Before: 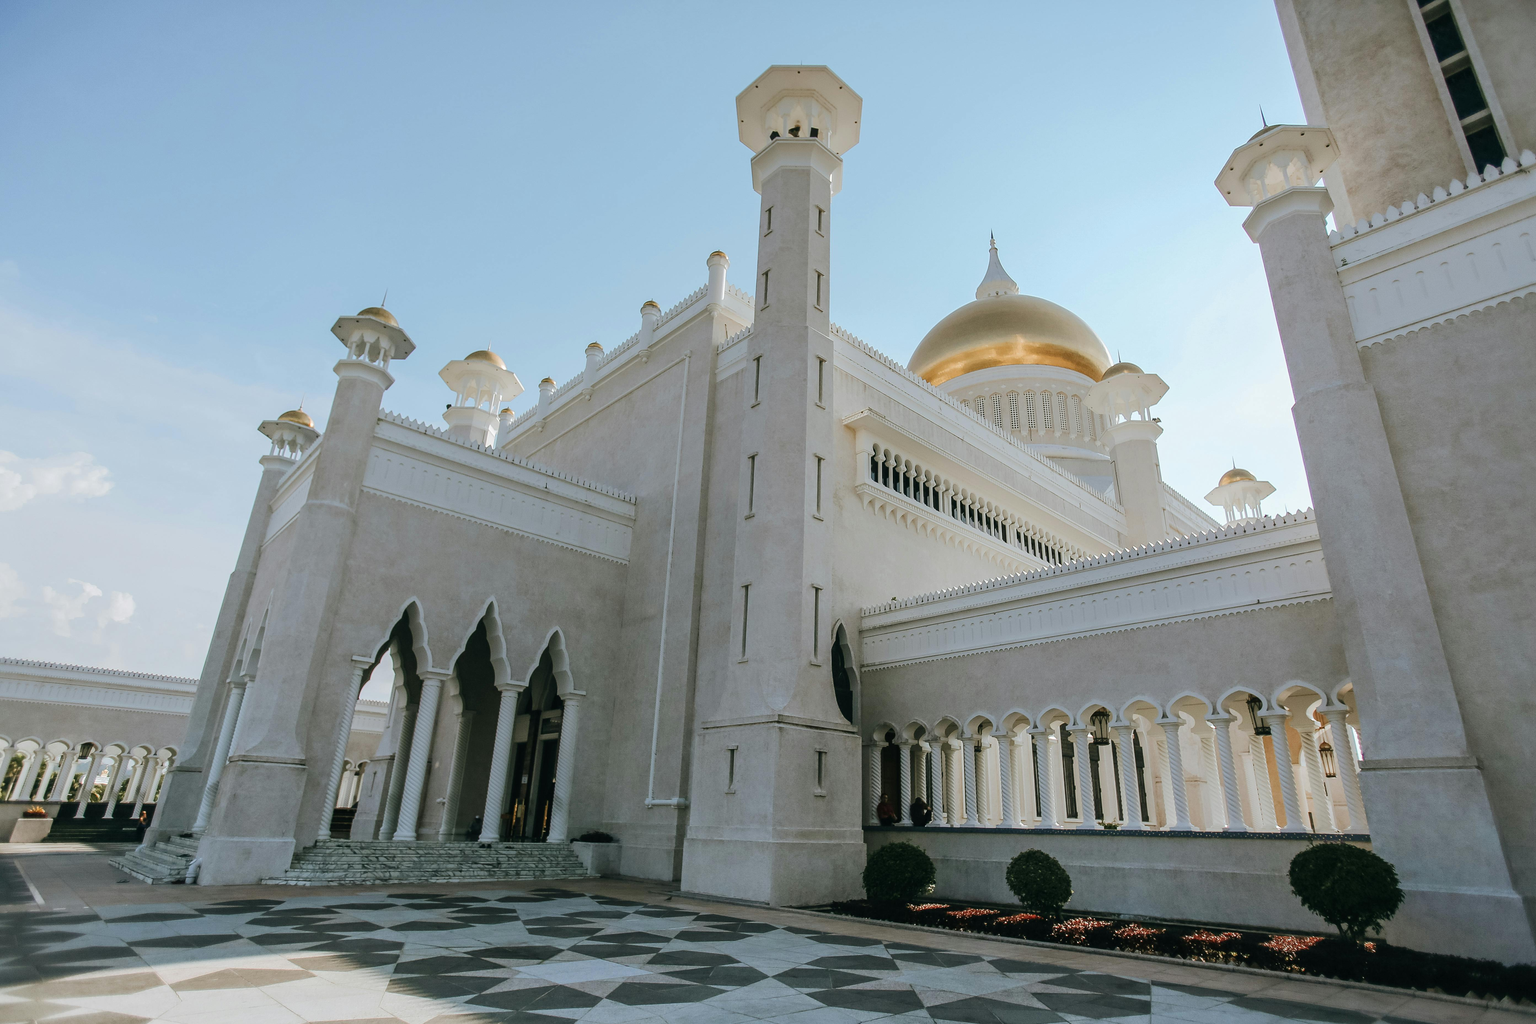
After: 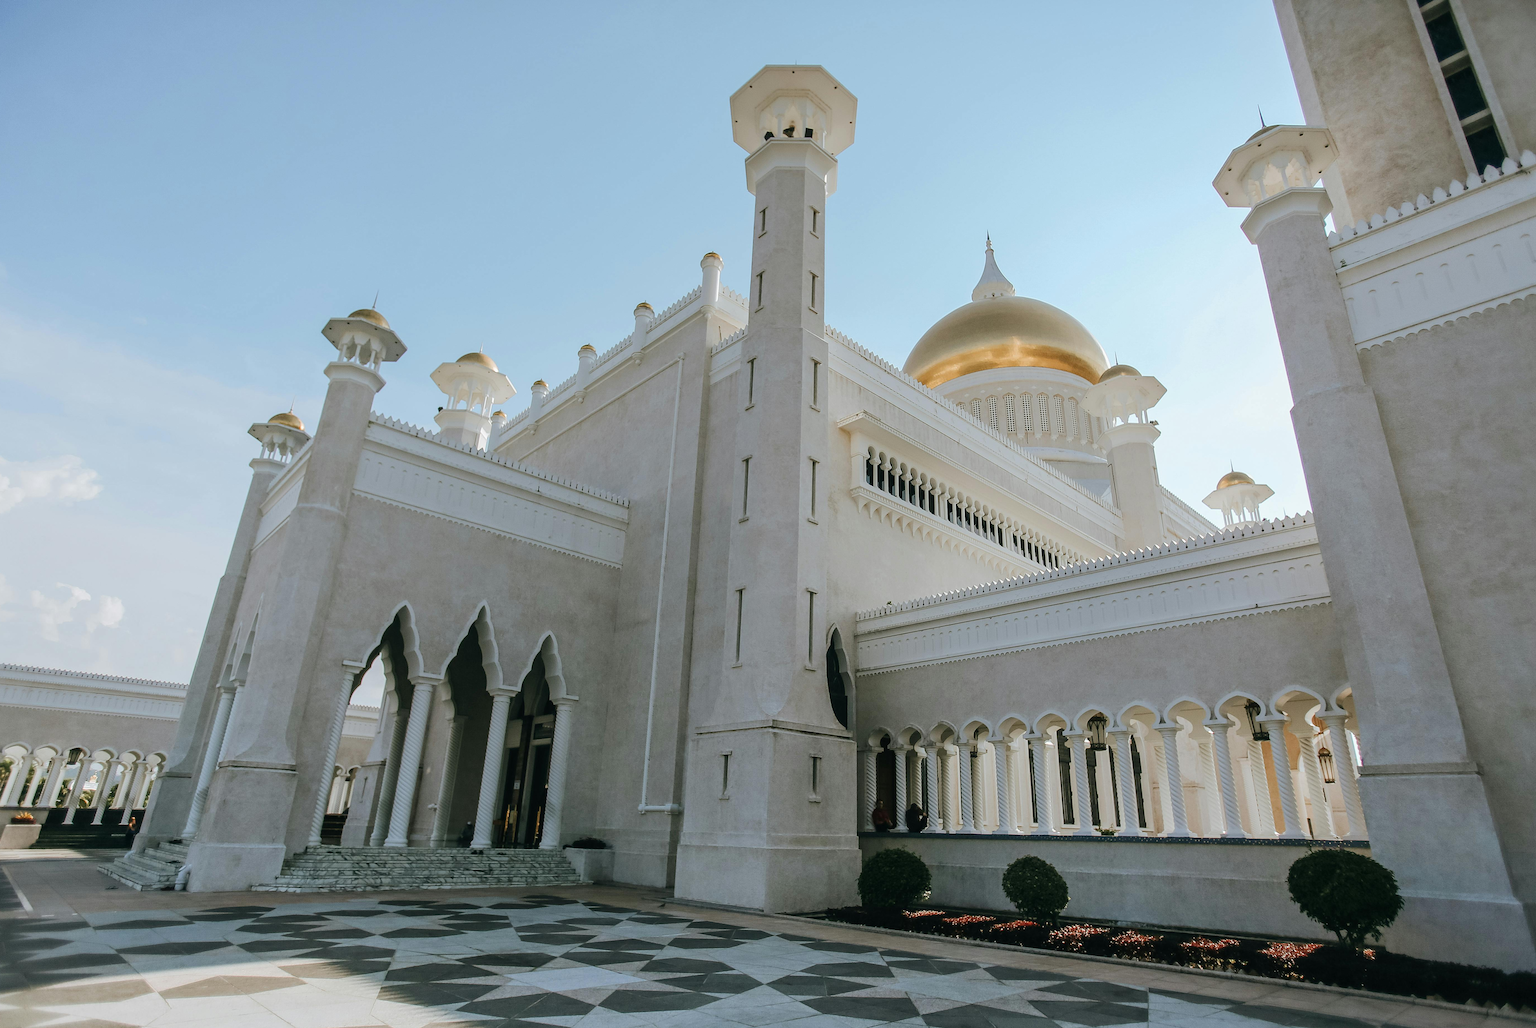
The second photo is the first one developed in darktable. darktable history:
crop and rotate: left 0.821%, top 0.146%, bottom 0.263%
